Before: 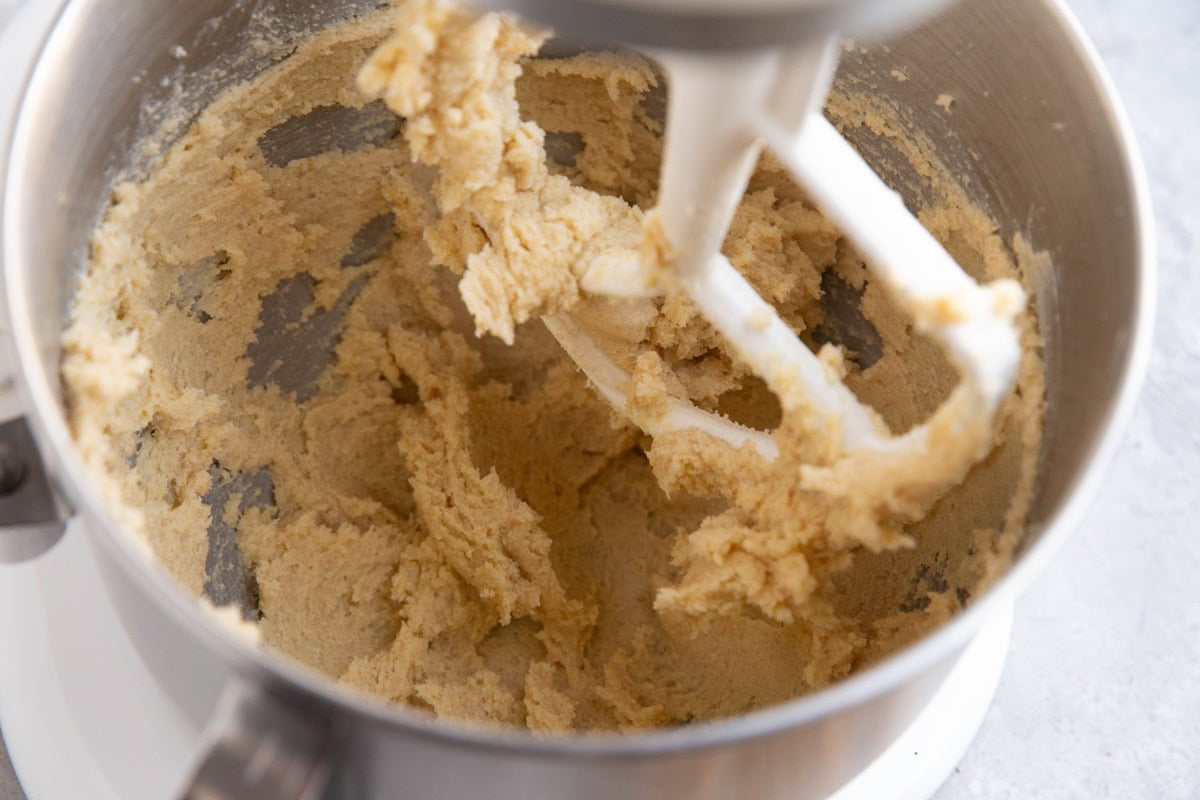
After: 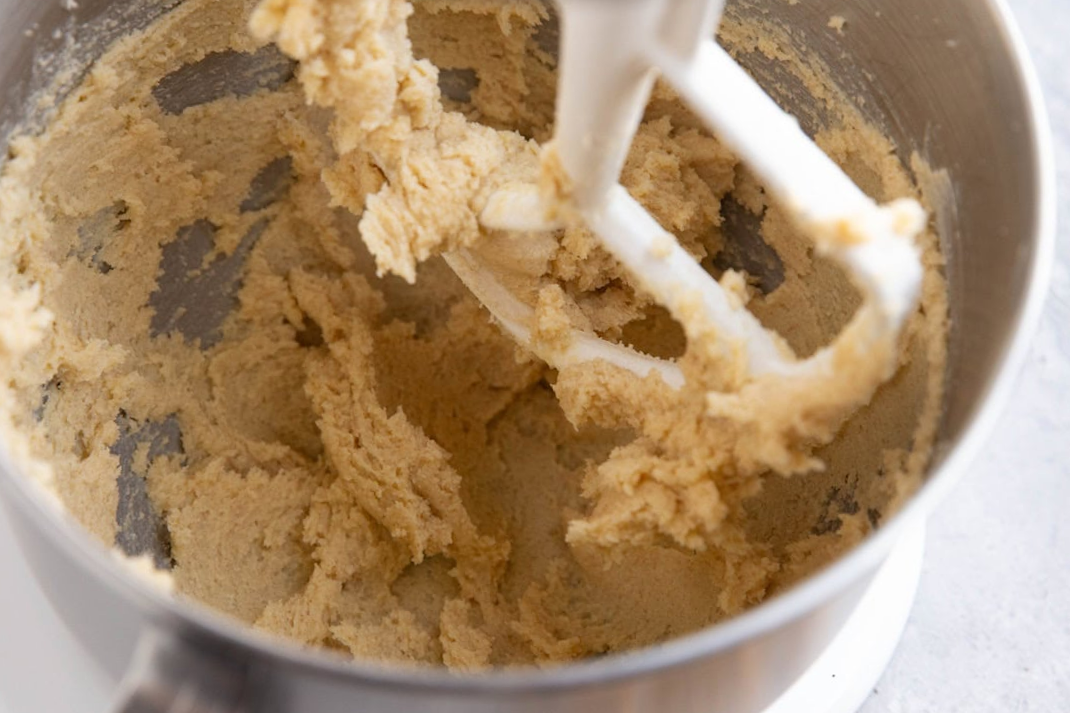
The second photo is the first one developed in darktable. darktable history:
crop and rotate: angle 2.23°, left 5.637%, top 5.721%
